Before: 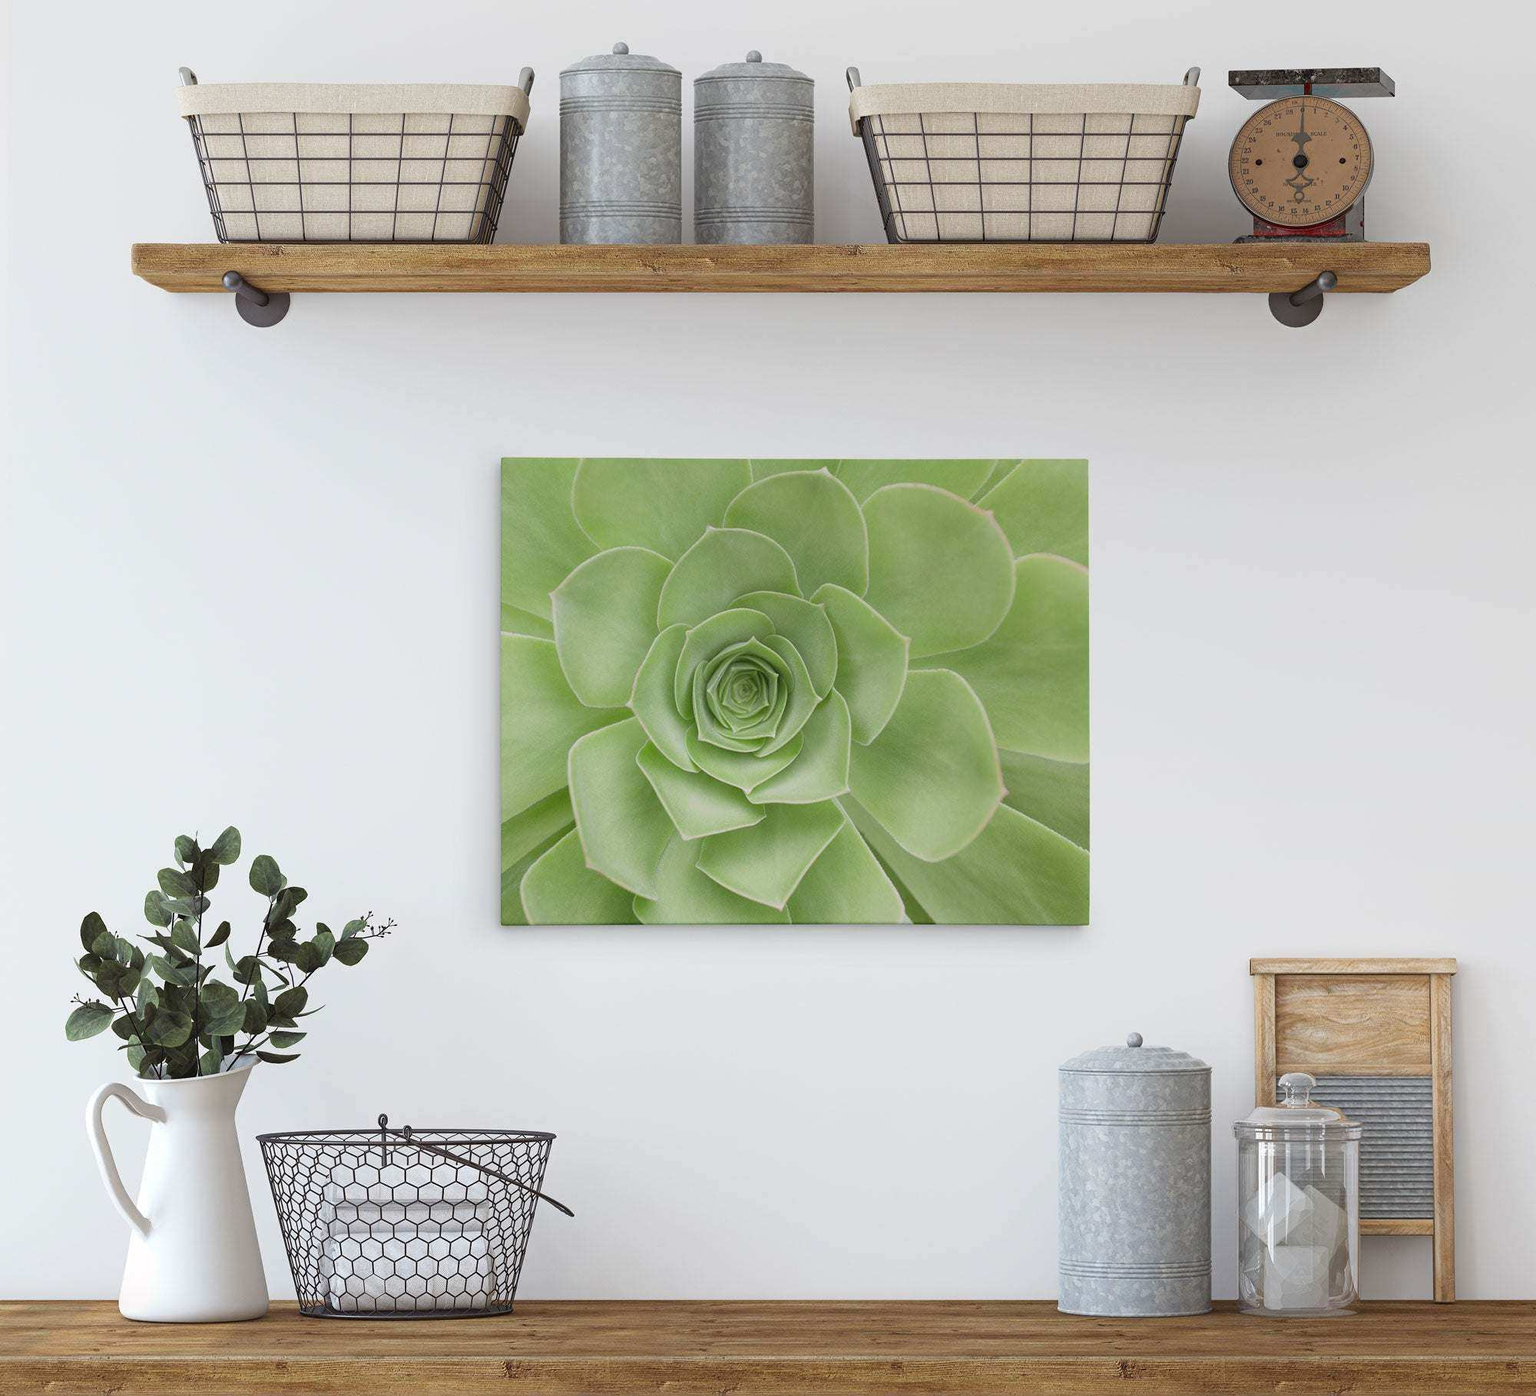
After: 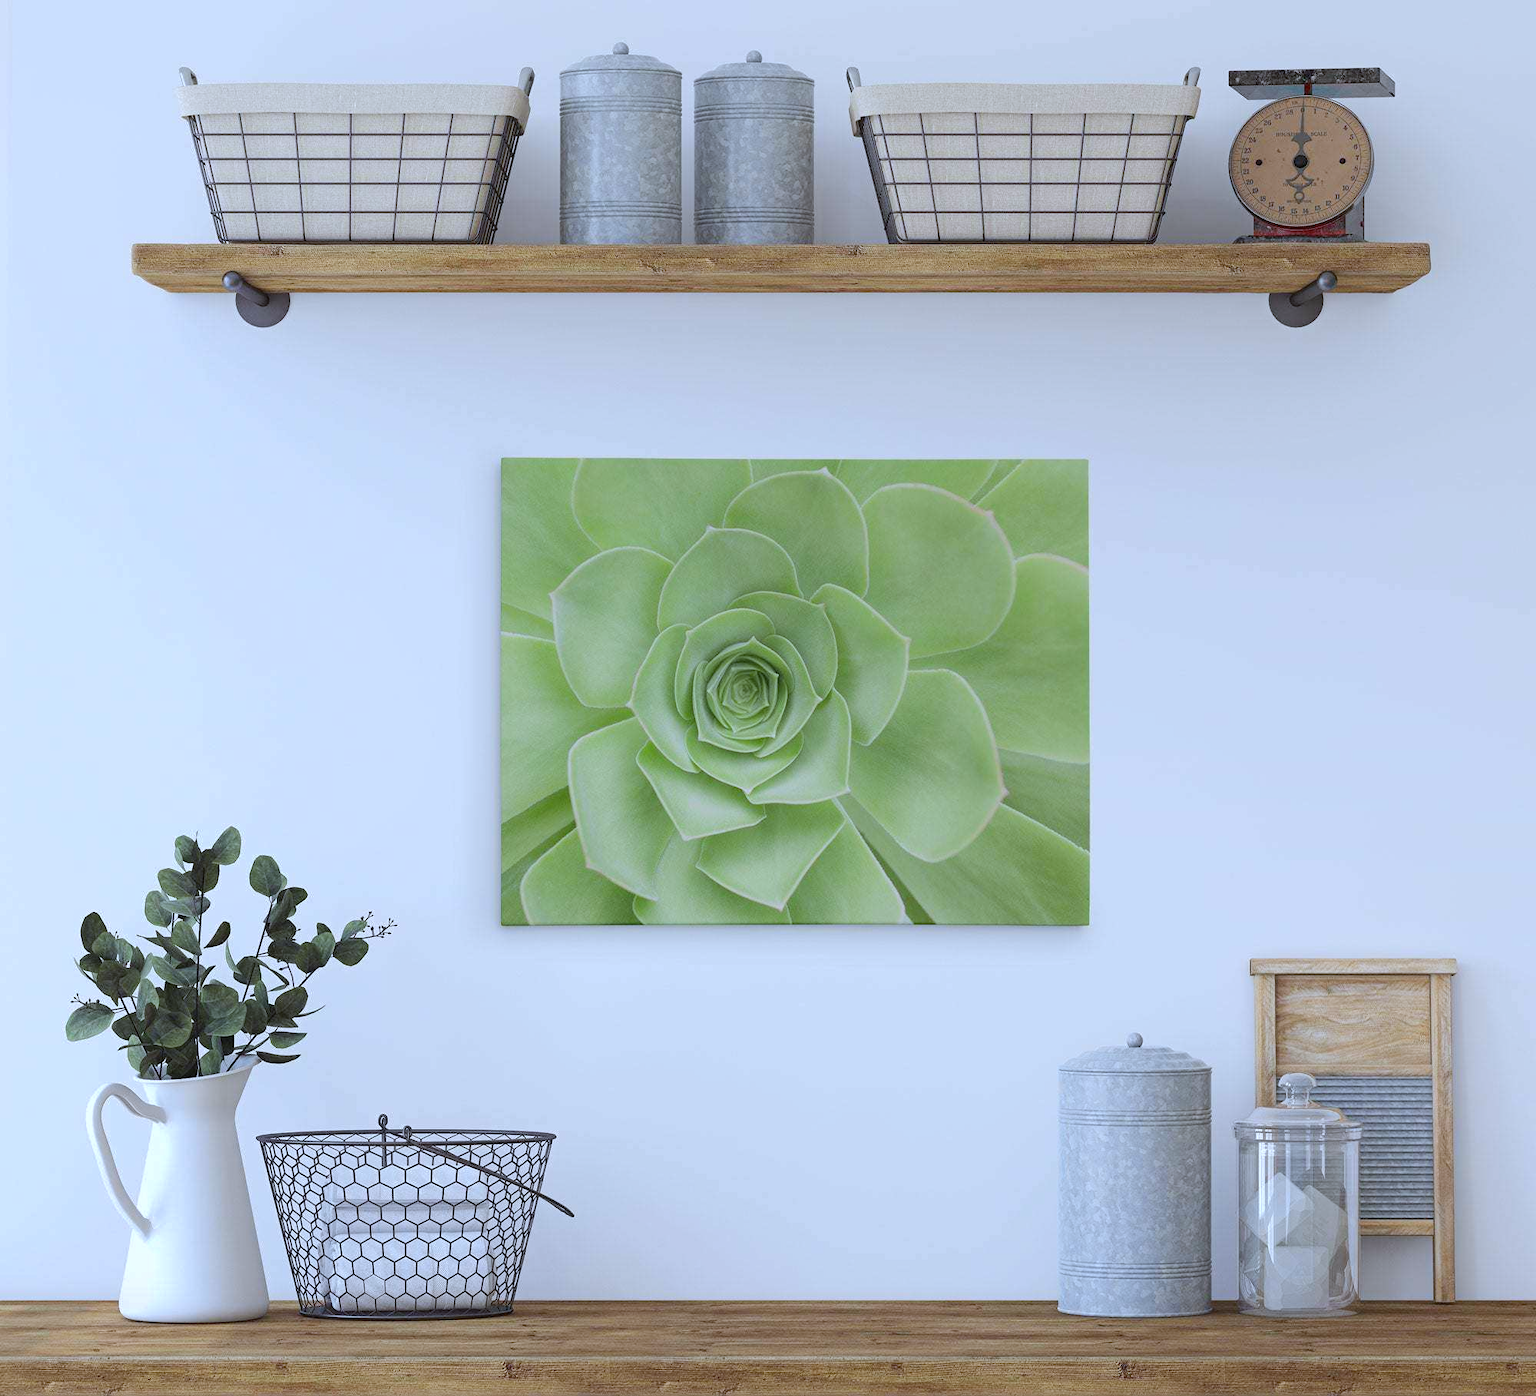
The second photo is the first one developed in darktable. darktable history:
white balance: red 0.926, green 1.003, blue 1.133
base curve: curves: ch0 [(0, 0) (0.235, 0.266) (0.503, 0.496) (0.786, 0.72) (1, 1)]
